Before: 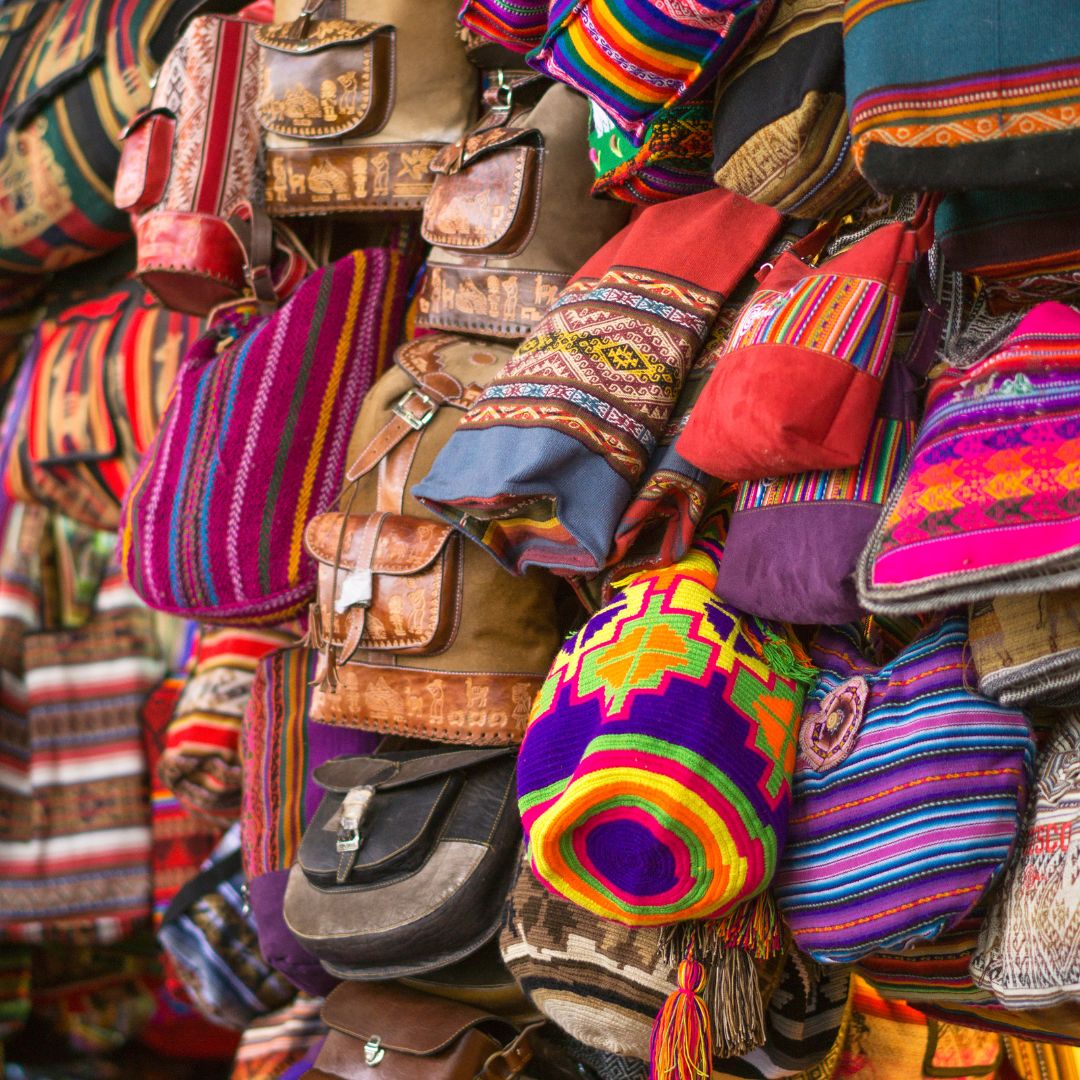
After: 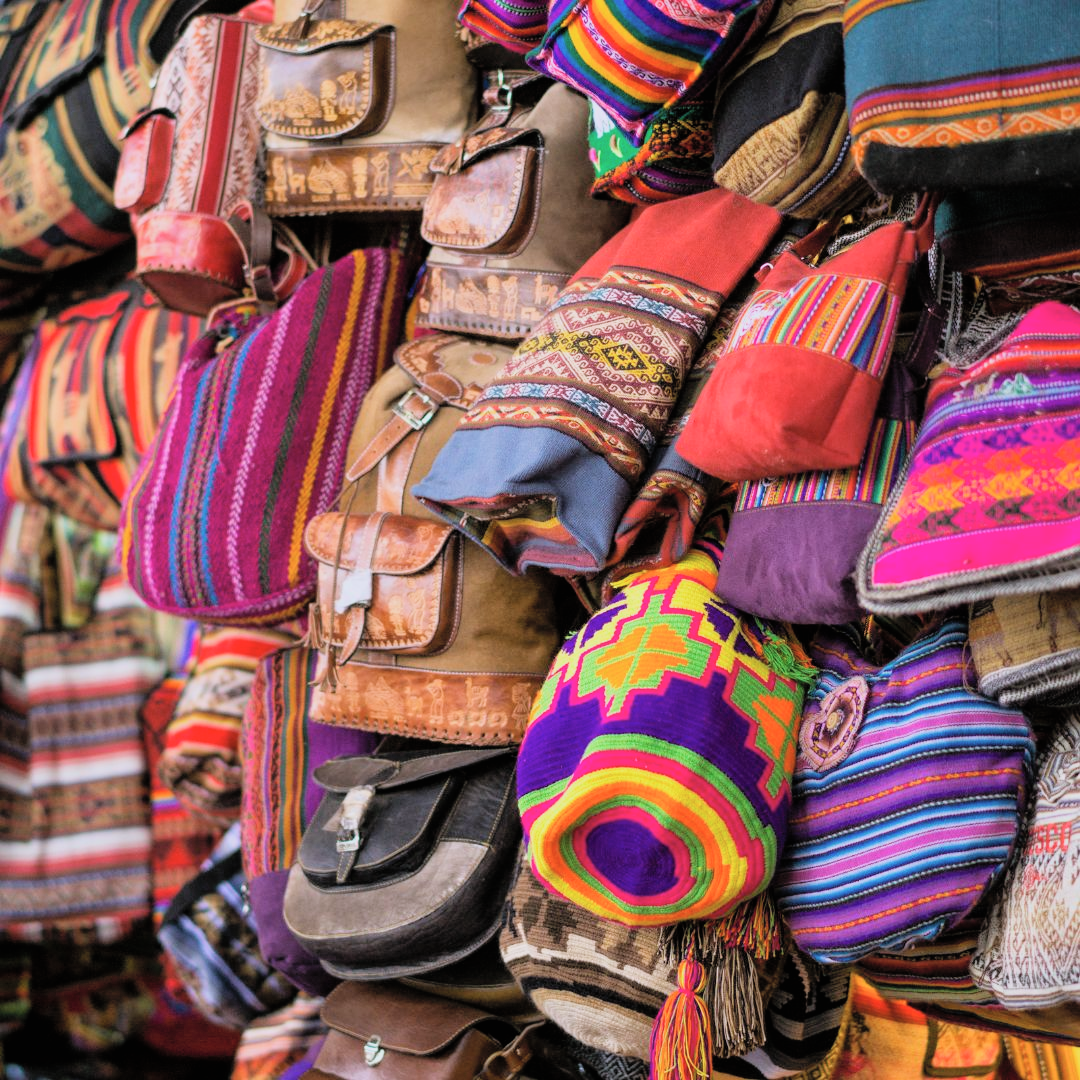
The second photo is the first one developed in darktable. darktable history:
contrast brightness saturation: brightness 0.12
filmic rgb: black relative exposure -7.96 EV, white relative exposure 4.03 EV, hardness 4.11, latitude 50.15%, contrast 1.101, iterations of high-quality reconstruction 10
color calibration: gray › normalize channels true, illuminant as shot in camera, x 0.358, y 0.373, temperature 4628.91 K, gamut compression 0.008
